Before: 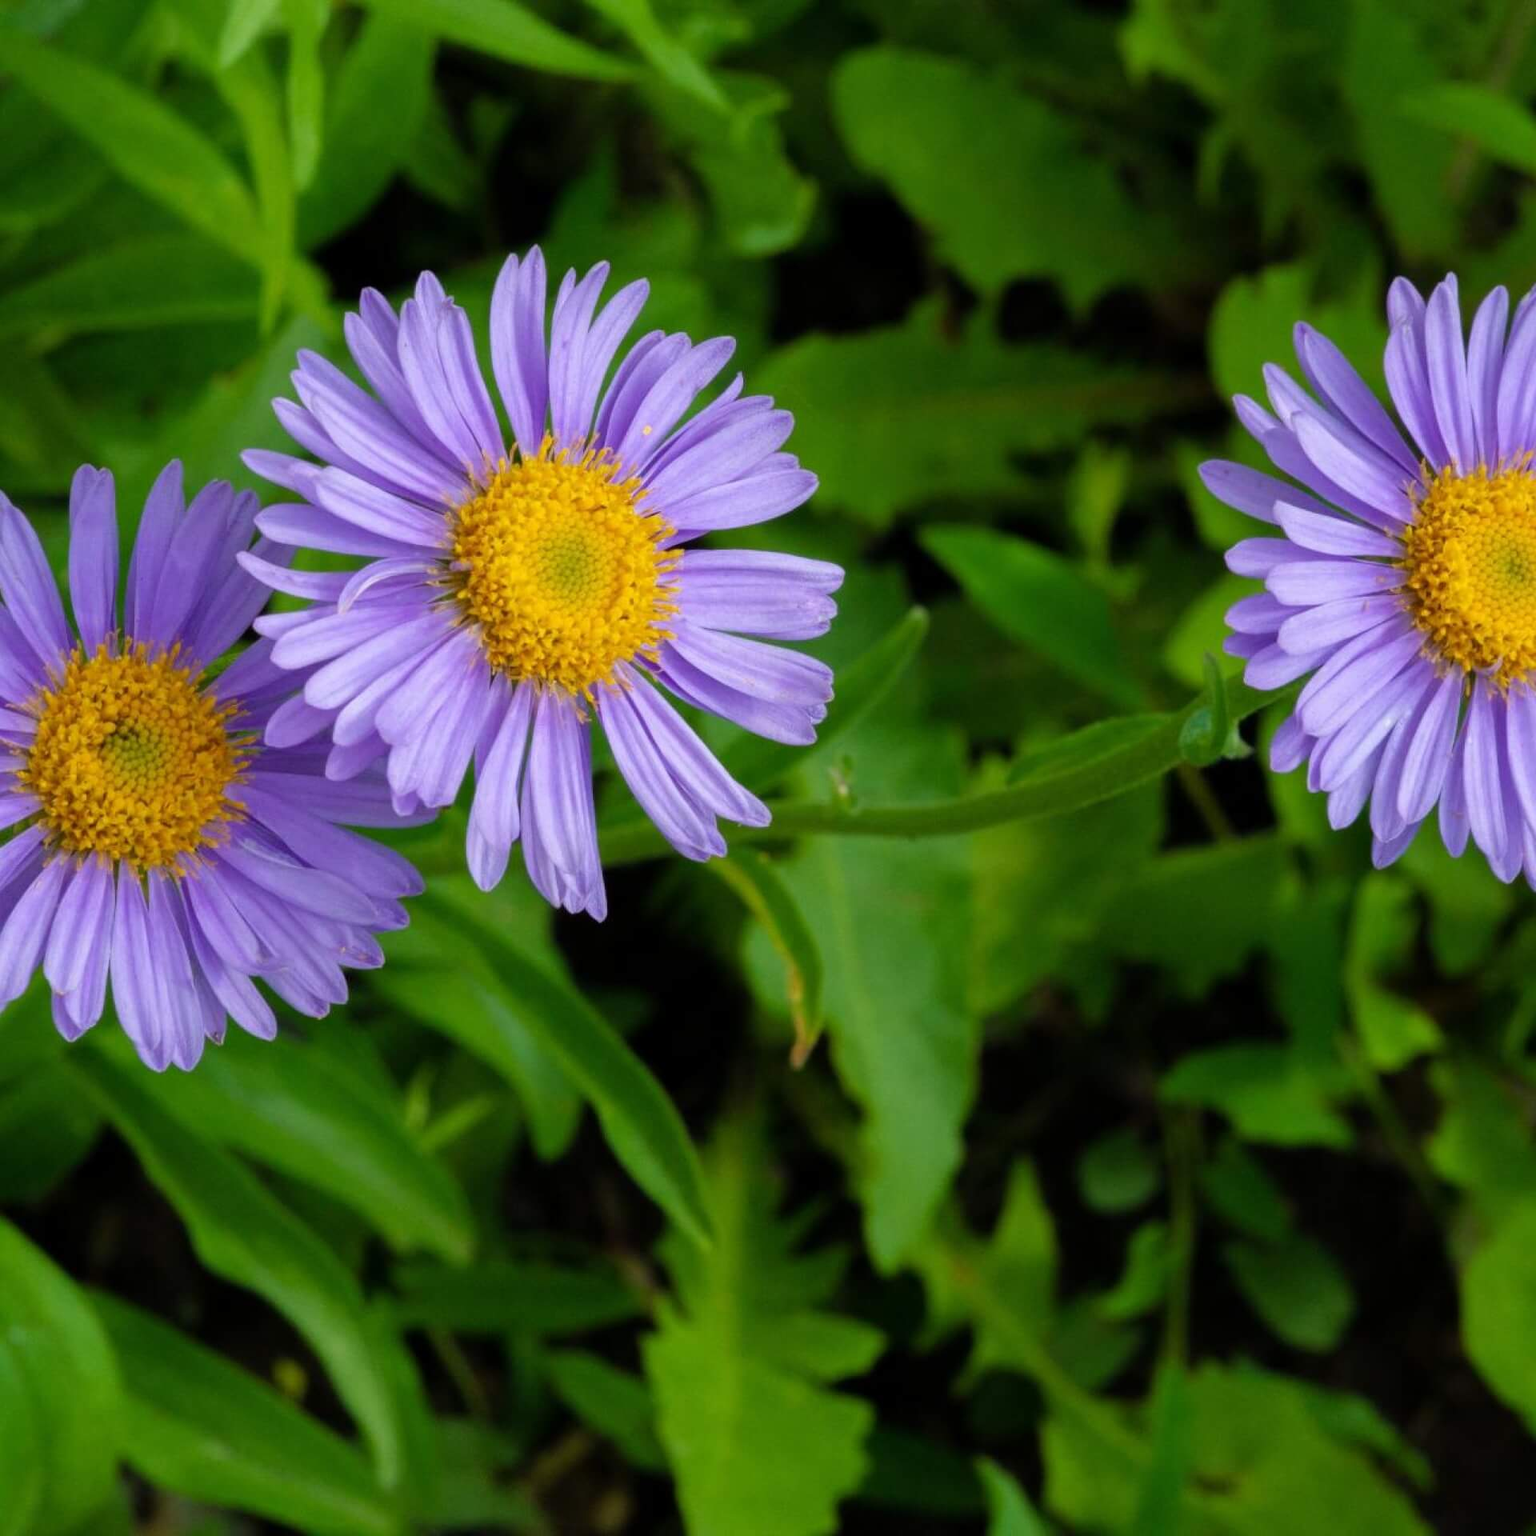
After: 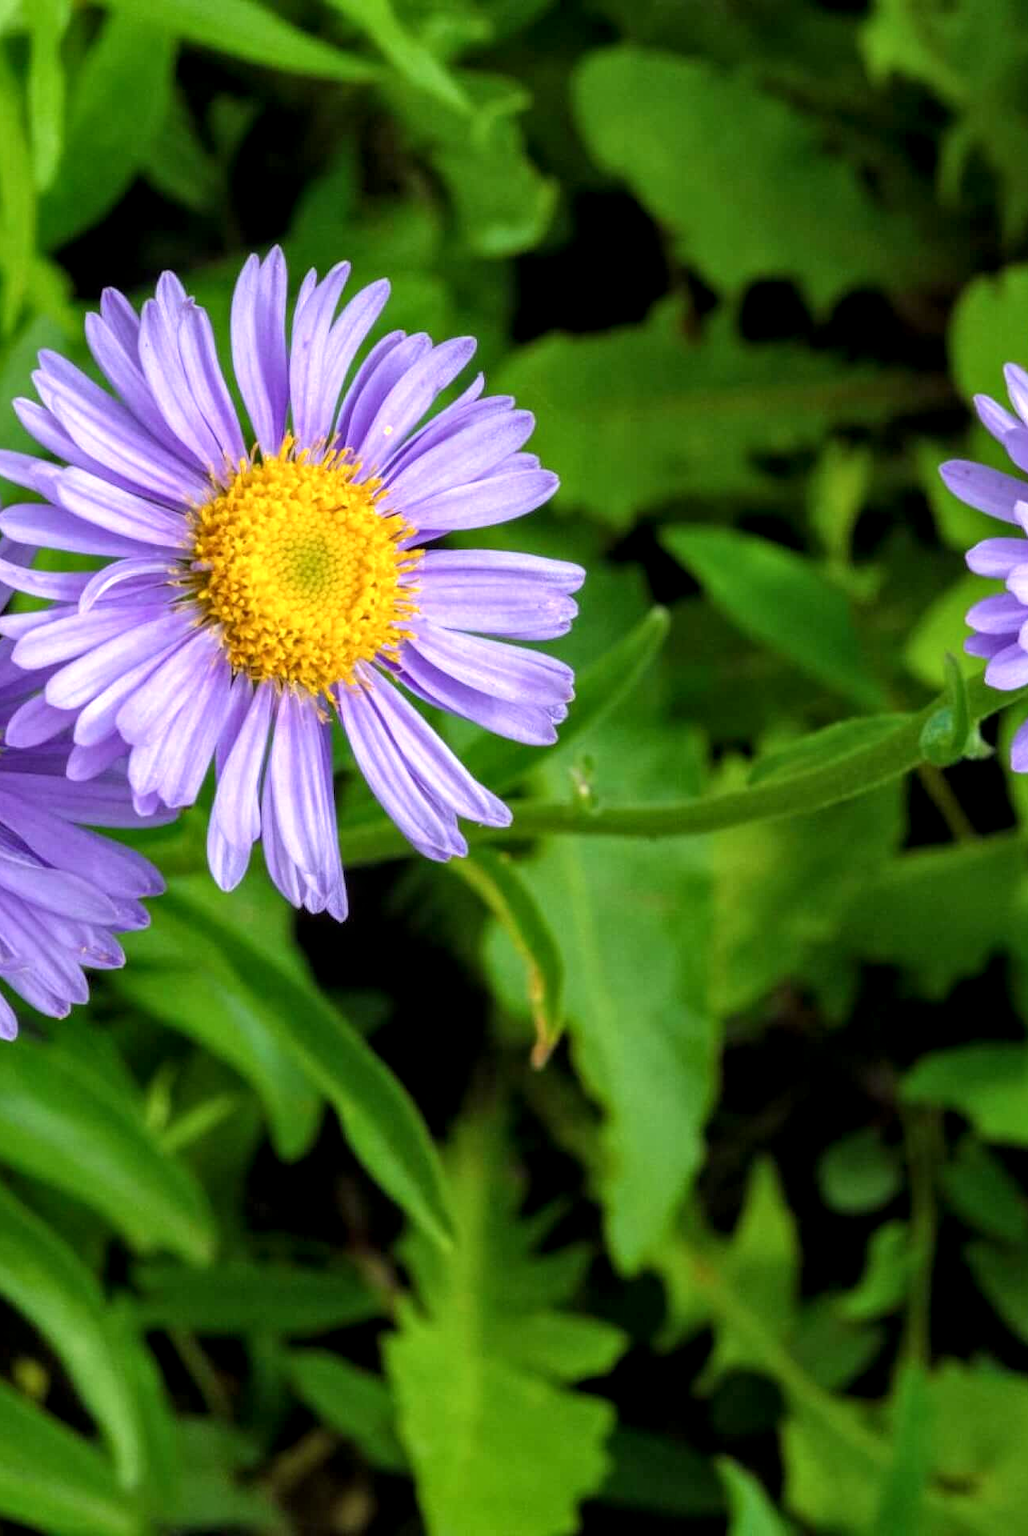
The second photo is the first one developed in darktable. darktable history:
crop: left 16.904%, right 16.162%
local contrast: detail 130%
exposure: exposure 0.522 EV, compensate exposure bias true, compensate highlight preservation false
